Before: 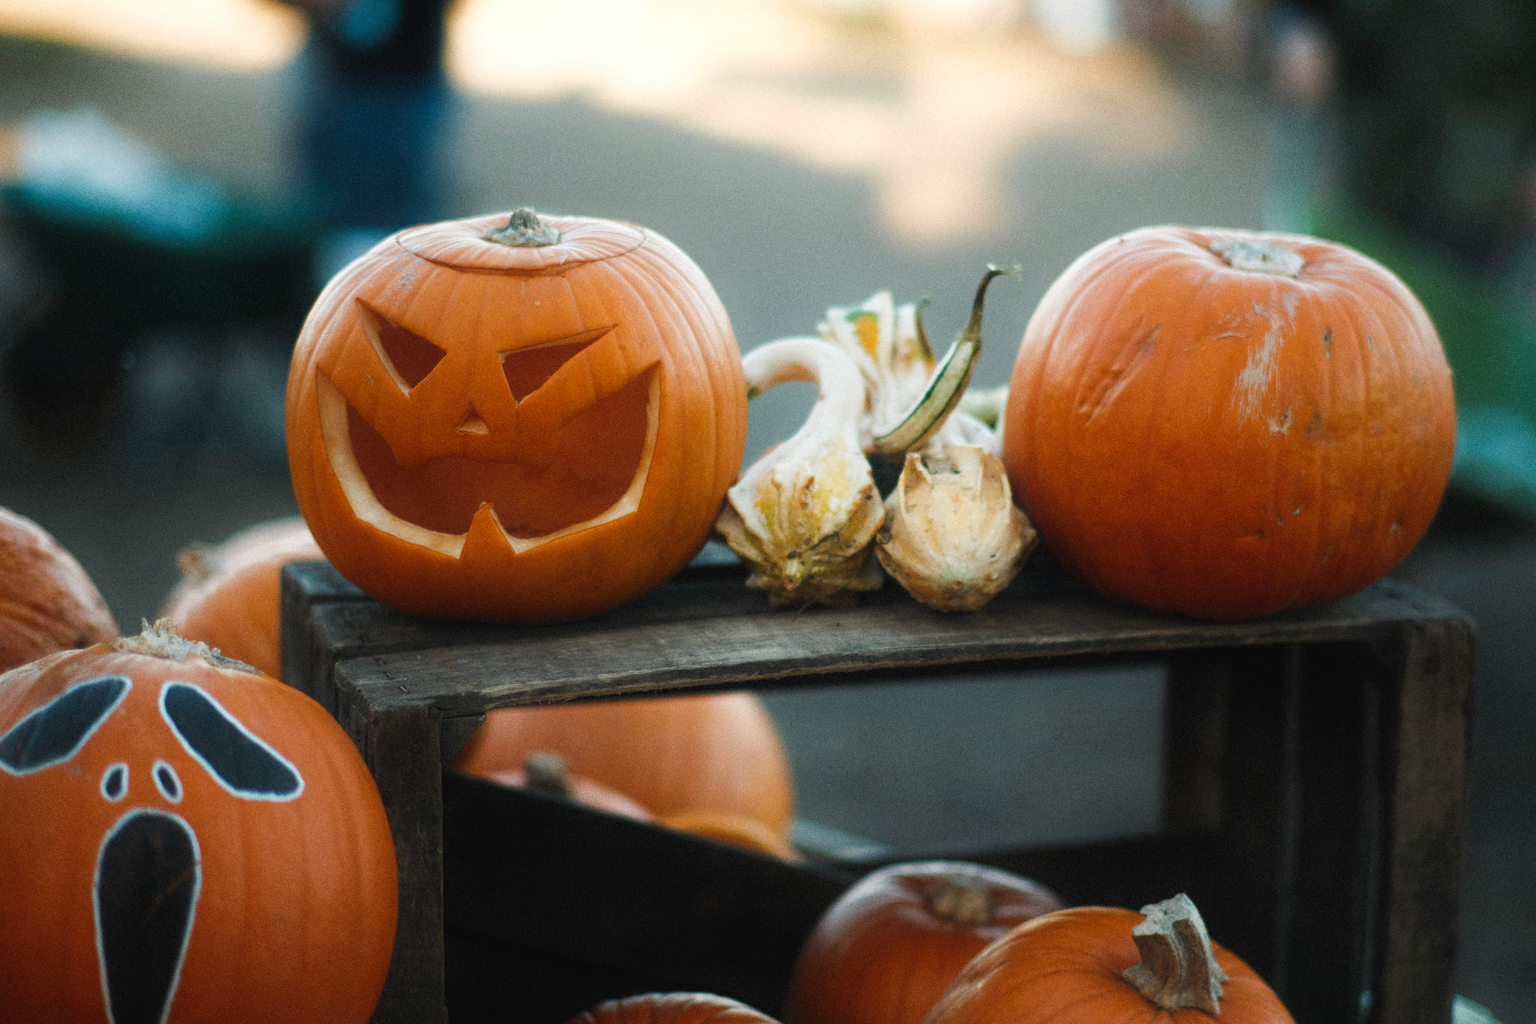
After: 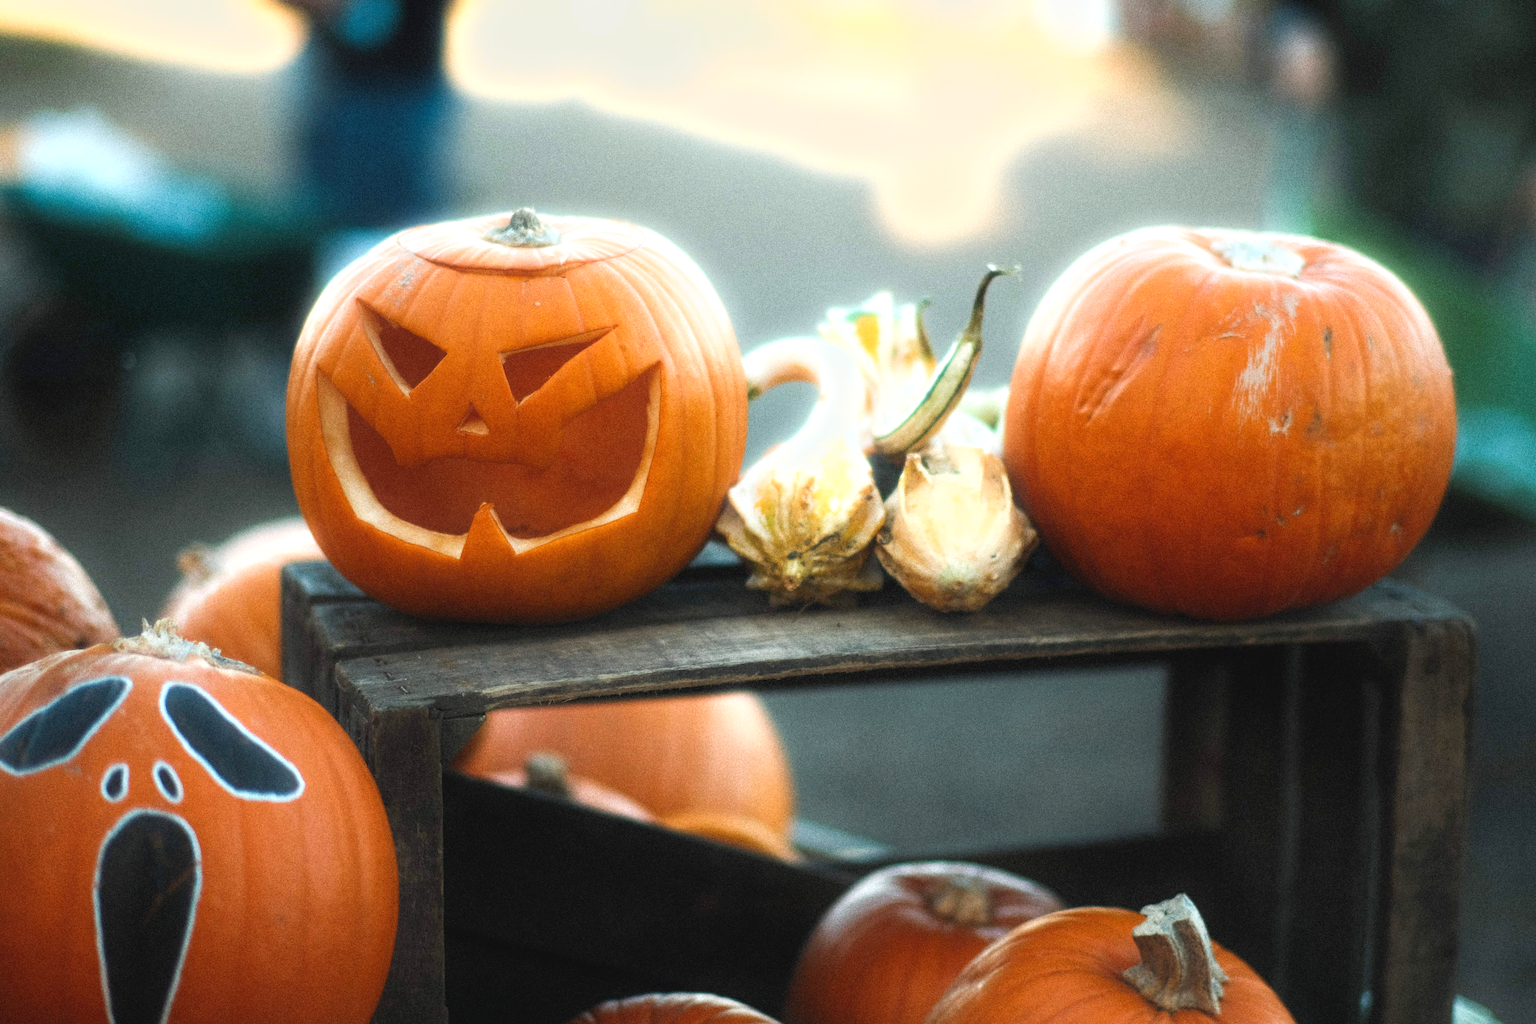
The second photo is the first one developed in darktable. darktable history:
bloom: size 9%, threshold 100%, strength 7%
exposure: black level correction 0, exposure 0.7 EV, compensate exposure bias true, compensate highlight preservation false
